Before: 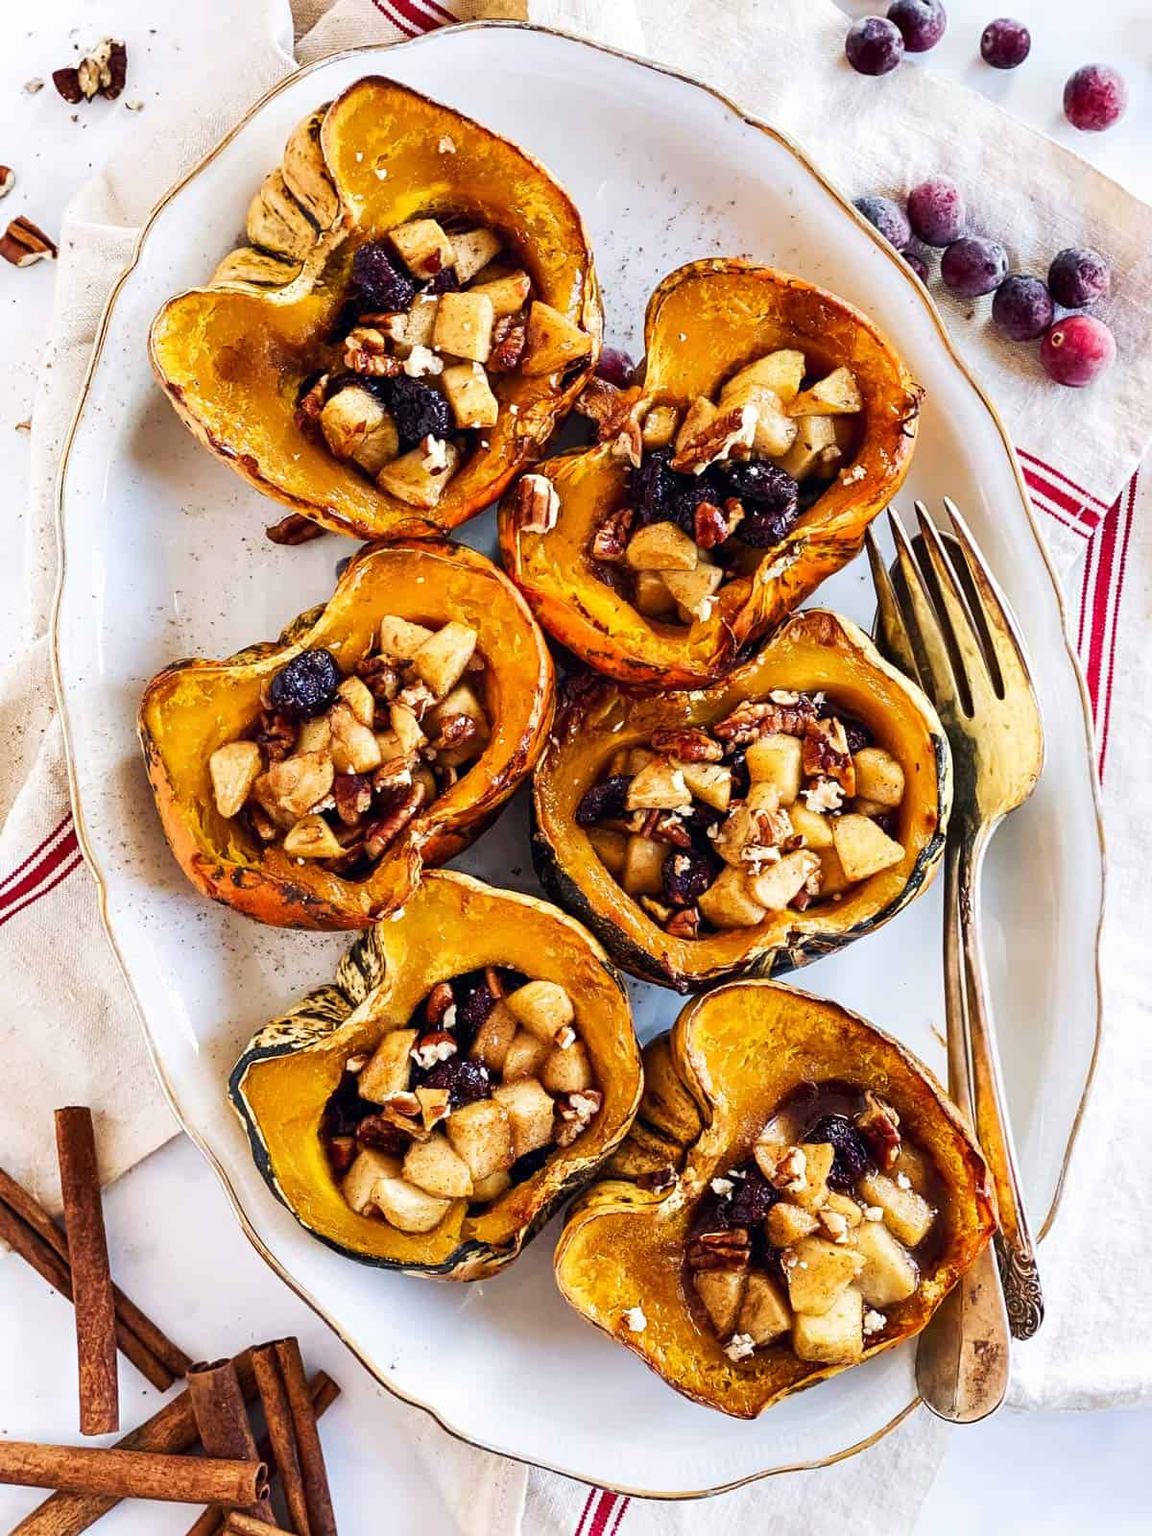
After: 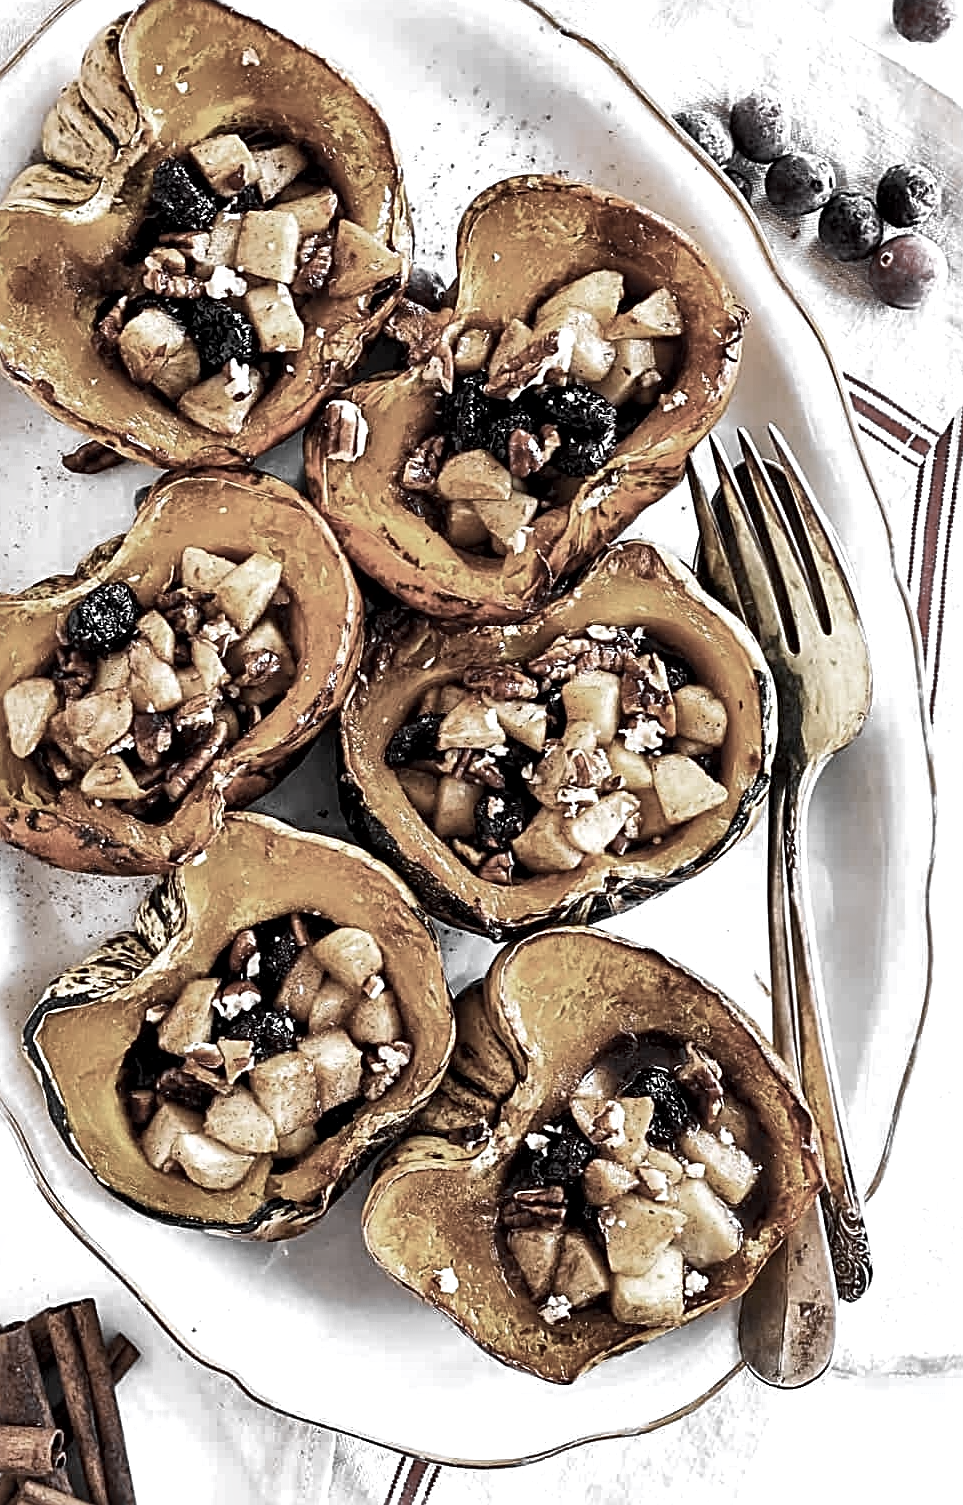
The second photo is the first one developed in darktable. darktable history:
crop and rotate: left 17.961%, top 5.92%, right 1.732%
shadows and highlights: shadows 31.55, highlights -31.67, soften with gaussian
local contrast: mode bilateral grid, contrast 50, coarseness 49, detail 150%, midtone range 0.2
color calibration: illuminant as shot in camera, x 0.358, y 0.373, temperature 4628.91 K
color zones: curves: ch0 [(0, 0.613) (0.01, 0.613) (0.245, 0.448) (0.498, 0.529) (0.642, 0.665) (0.879, 0.777) (0.99, 0.613)]; ch1 [(0, 0.035) (0.121, 0.189) (0.259, 0.197) (0.415, 0.061) (0.589, 0.022) (0.732, 0.022) (0.857, 0.026) (0.991, 0.053)]
sharpen: radius 2.57, amount 0.682
